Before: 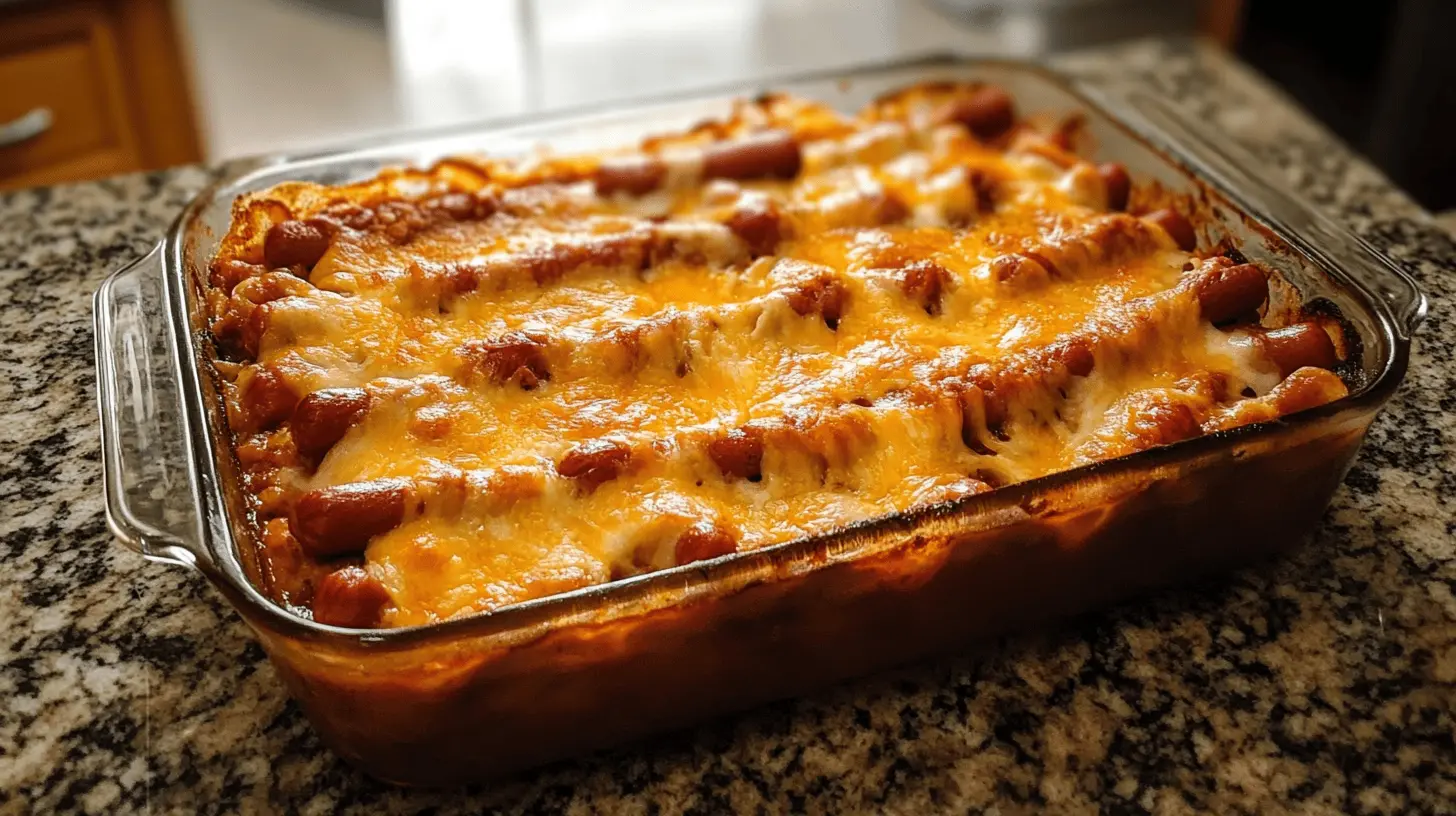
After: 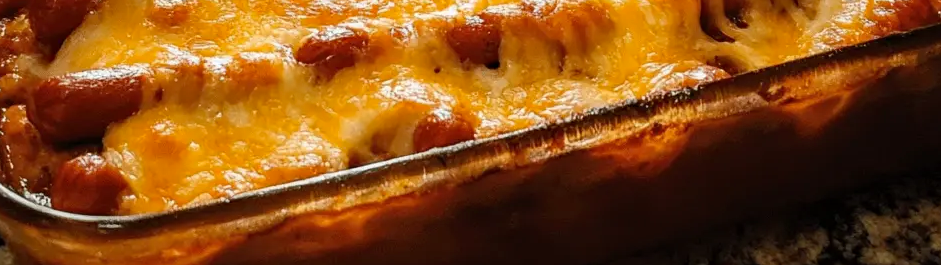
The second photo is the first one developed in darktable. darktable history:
crop: left 18.034%, top 50.627%, right 17.3%, bottom 16.896%
haze removal: compatibility mode true
